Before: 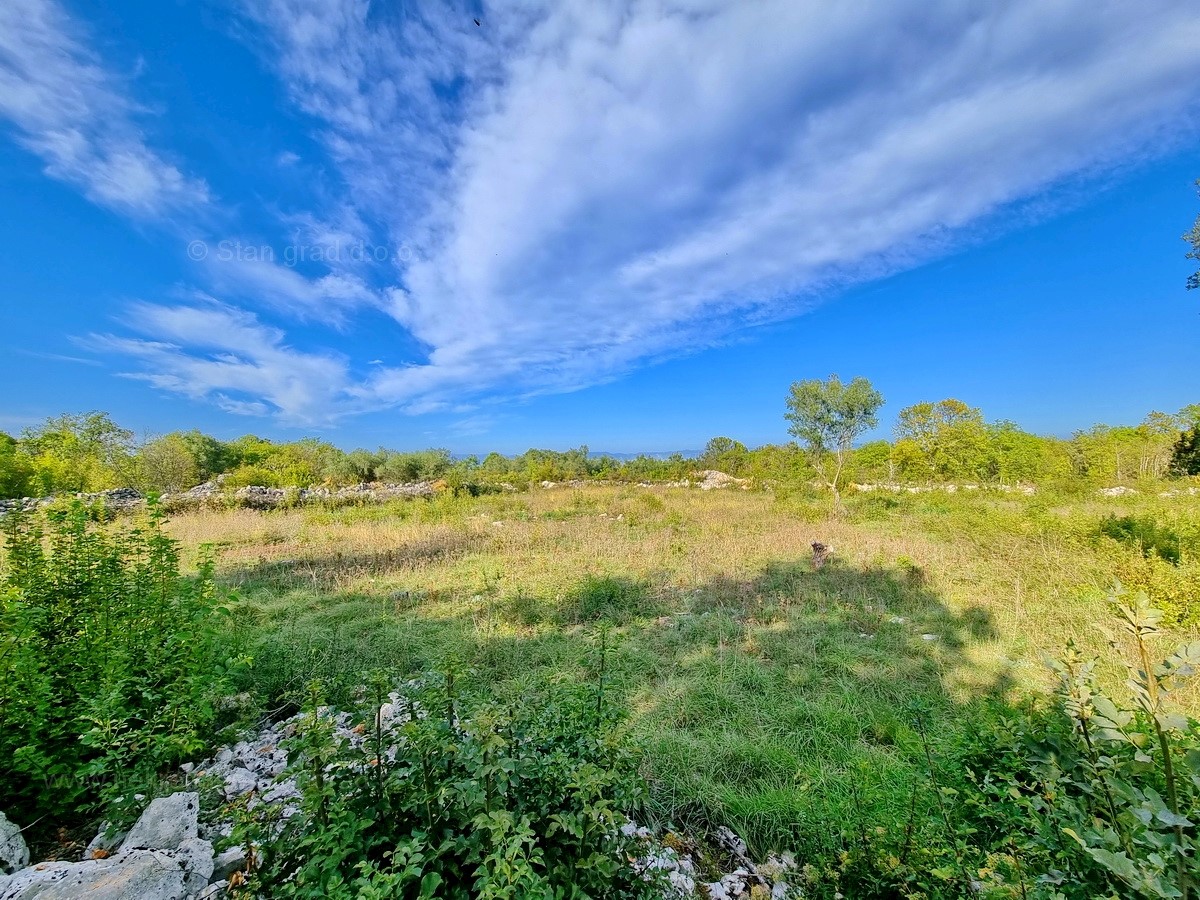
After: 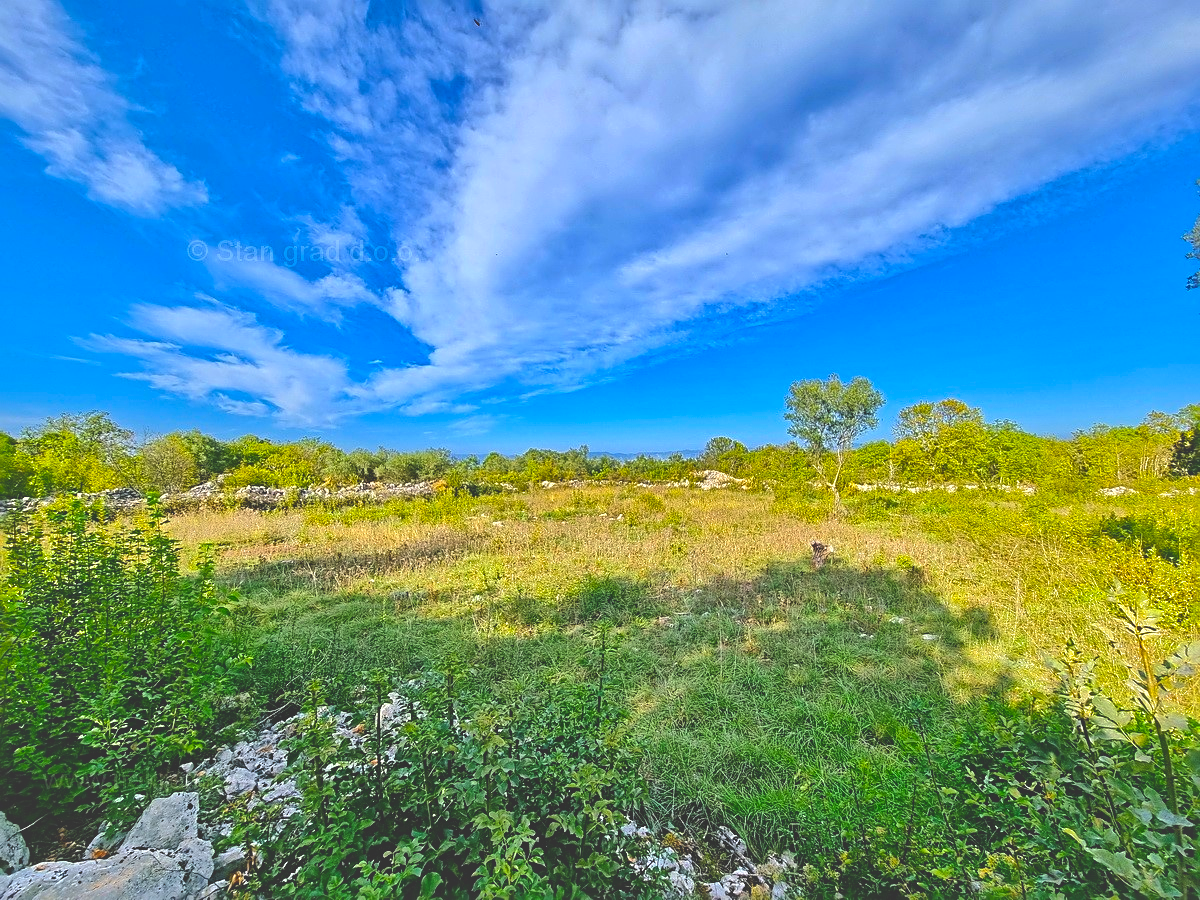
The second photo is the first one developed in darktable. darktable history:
color balance rgb: power › luminance 3.334%, power › hue 228.95°, highlights gain › luminance 14.828%, global offset › luminance 1.979%, perceptual saturation grading › global saturation 29.711%
sharpen: radius 2.762
shadows and highlights: on, module defaults
